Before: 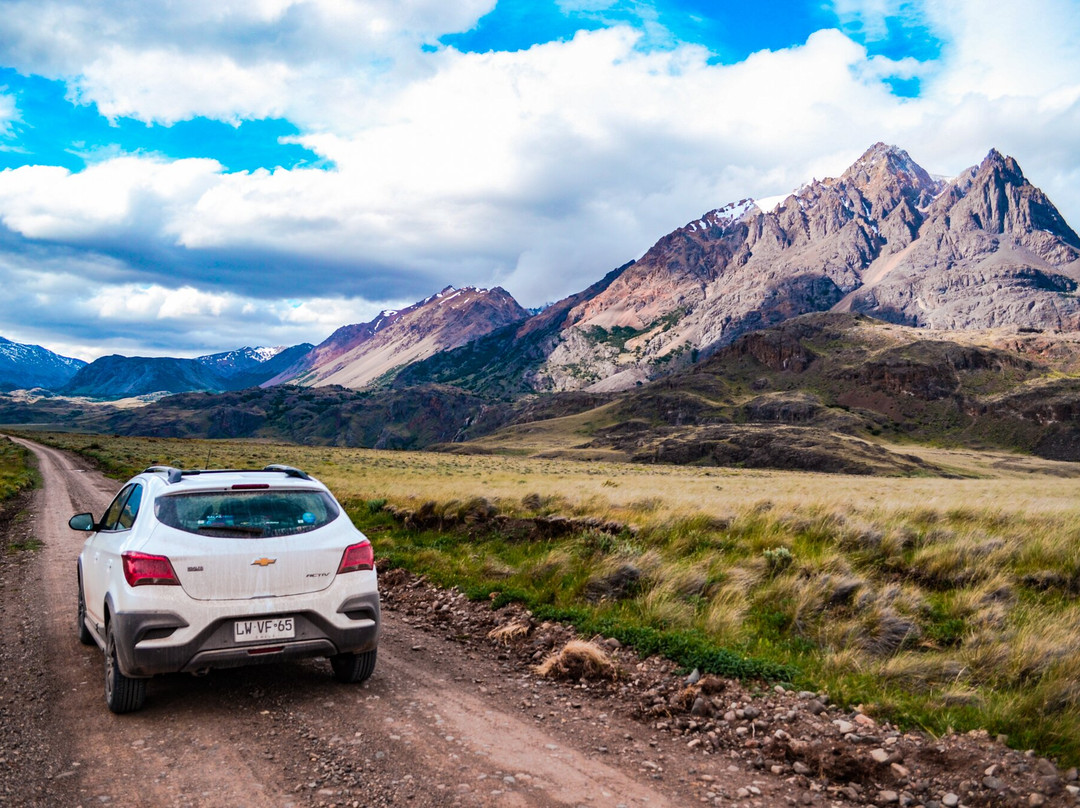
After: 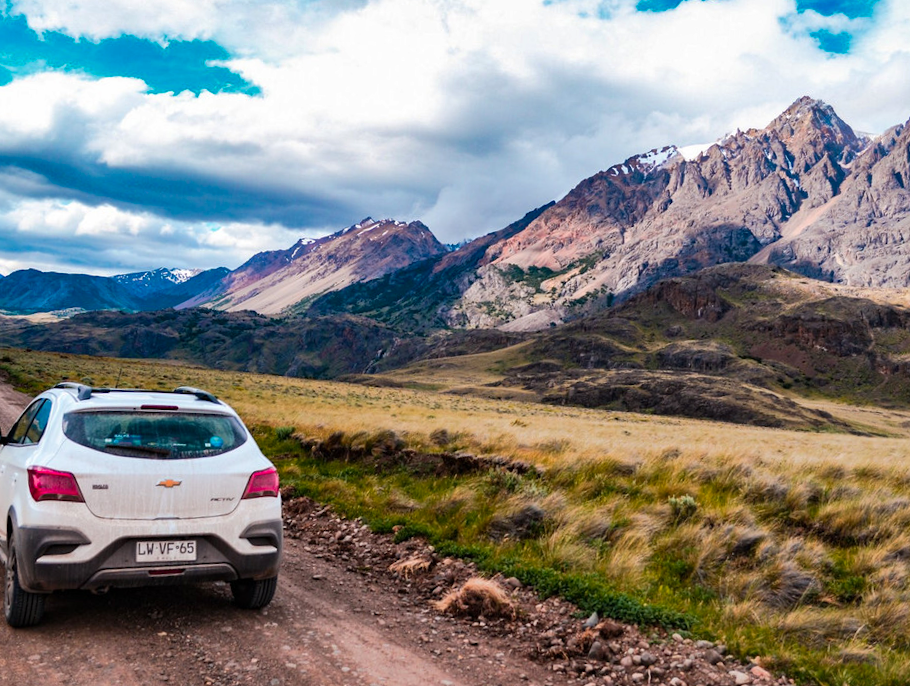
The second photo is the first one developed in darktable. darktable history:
color zones: curves: ch1 [(0.239, 0.552) (0.75, 0.5)]; ch2 [(0.25, 0.462) (0.749, 0.457)]
shadows and highlights: low approximation 0.01, soften with gaussian
crop and rotate: angle -2.96°, left 5.298%, top 5.161%, right 4.704%, bottom 4.154%
